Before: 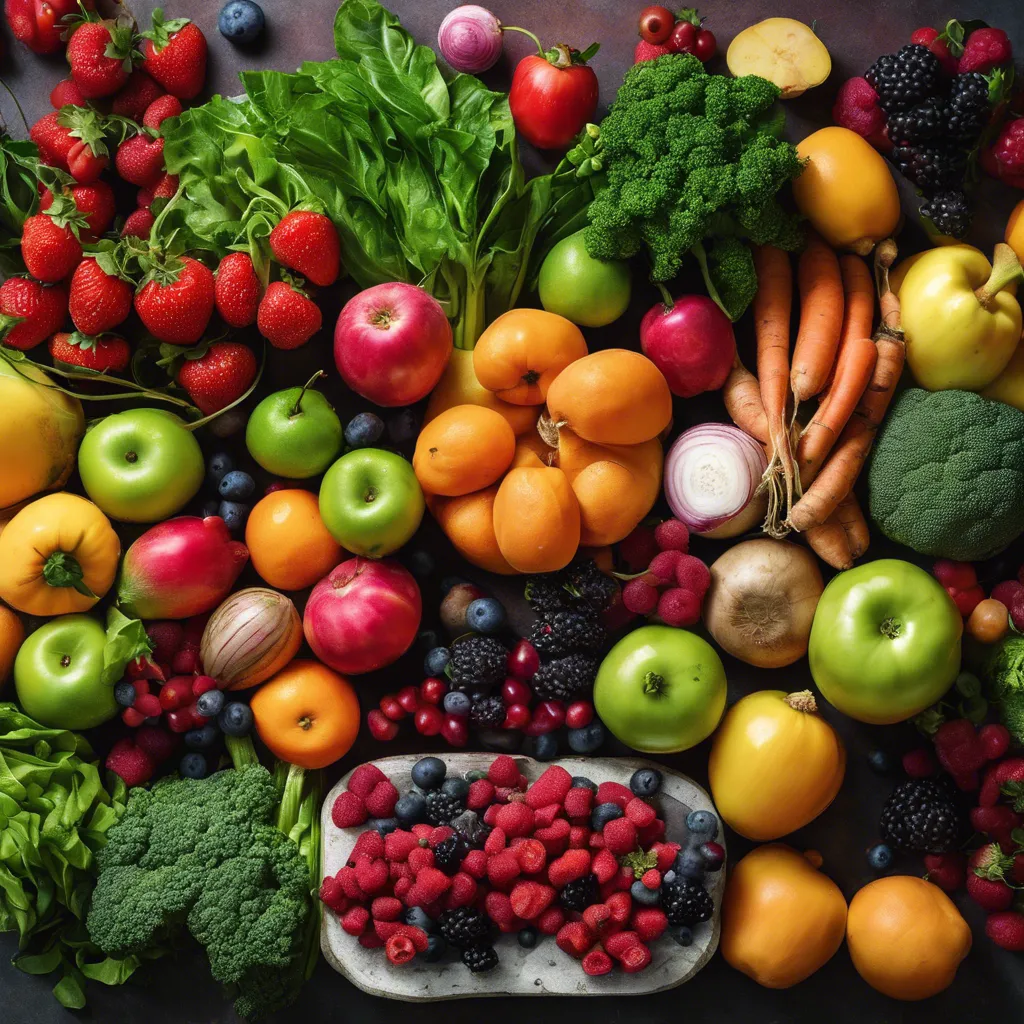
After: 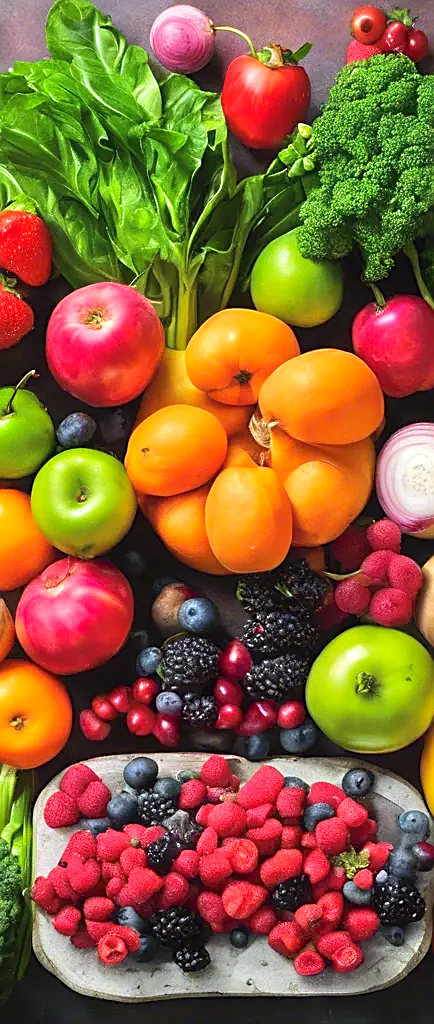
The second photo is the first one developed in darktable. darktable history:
shadows and highlights: on, module defaults
crop: left 28.162%, right 29.424%
tone equalizer: -7 EV 0.146 EV, -6 EV 0.564 EV, -5 EV 1.16 EV, -4 EV 1.34 EV, -3 EV 1.12 EV, -2 EV 0.6 EV, -1 EV 0.15 EV, edges refinement/feathering 500, mask exposure compensation -1.57 EV, preserve details guided filter
exposure: compensate highlight preservation false
sharpen: on, module defaults
